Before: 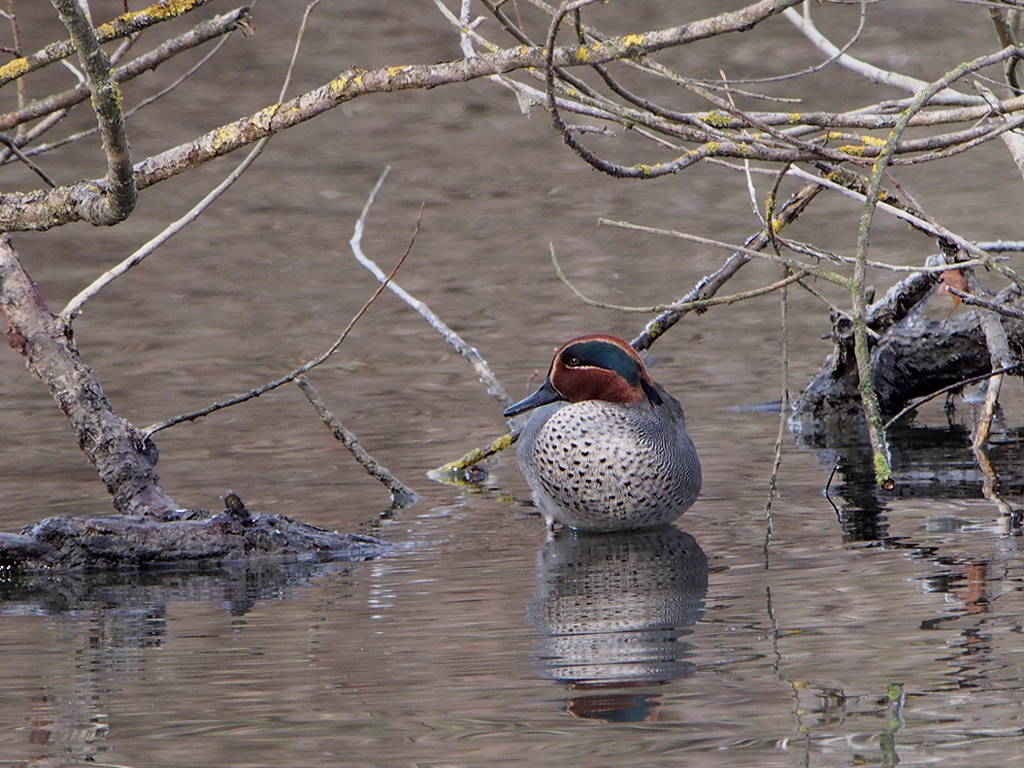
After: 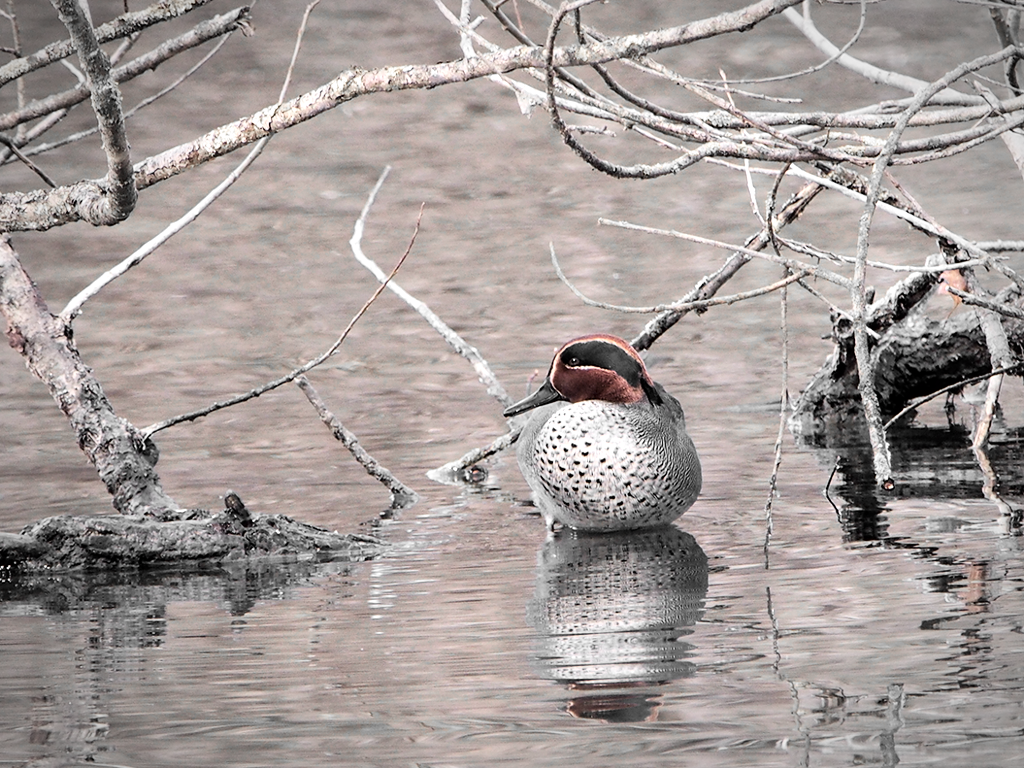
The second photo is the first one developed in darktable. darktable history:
vibrance: vibrance 67%
contrast brightness saturation: contrast 0.1, saturation -0.36
tone curve: curves: ch0 [(0, 0) (0.004, 0.001) (0.133, 0.112) (0.325, 0.362) (0.832, 0.893) (1, 1)], color space Lab, linked channels, preserve colors none
vignetting: automatic ratio true
exposure: exposure 0.74 EV, compensate highlight preservation false
color zones: curves: ch0 [(0, 0.65) (0.096, 0.644) (0.221, 0.539) (0.429, 0.5) (0.571, 0.5) (0.714, 0.5) (0.857, 0.5) (1, 0.65)]; ch1 [(0, 0.5) (0.143, 0.5) (0.257, -0.002) (0.429, 0.04) (0.571, -0.001) (0.714, -0.015) (0.857, 0.024) (1, 0.5)]
